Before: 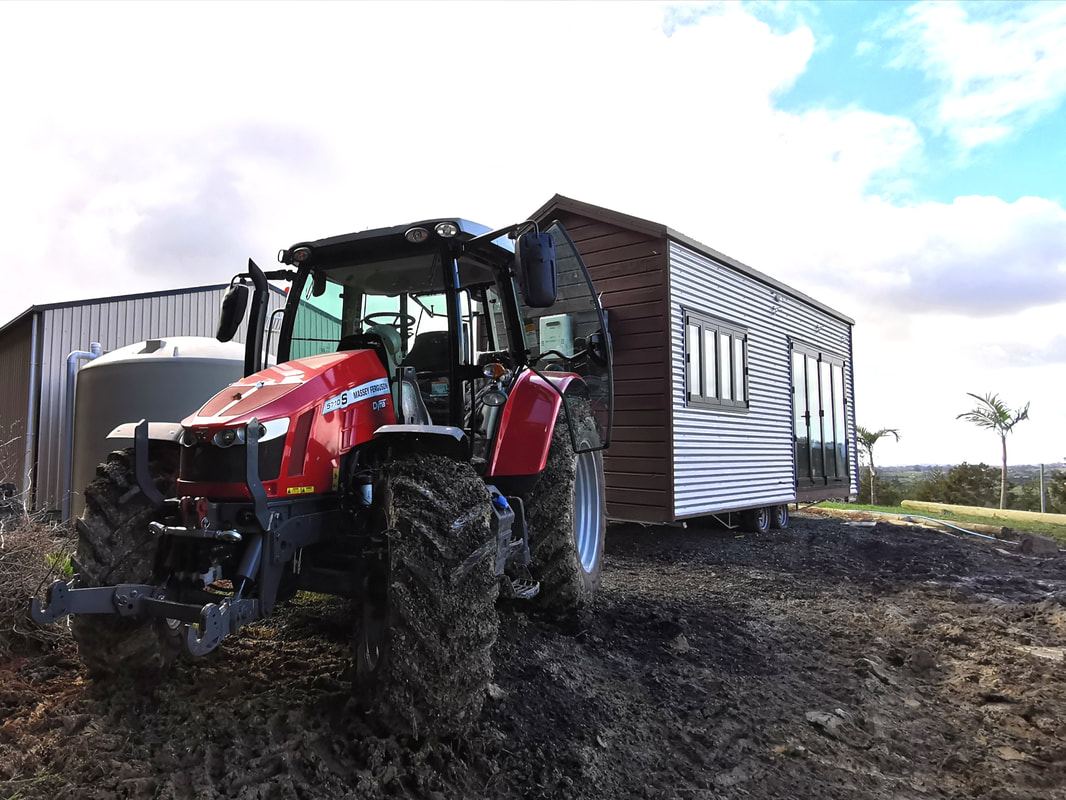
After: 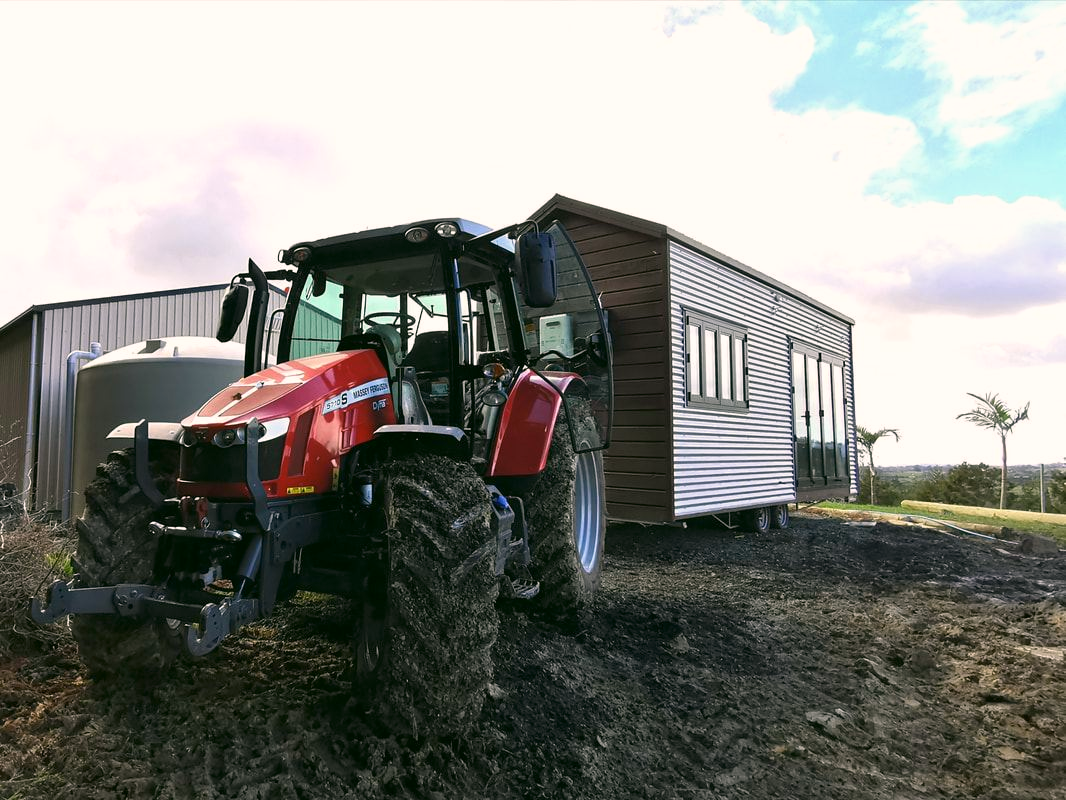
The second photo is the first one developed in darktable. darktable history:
color correction: highlights a* 4.53, highlights b* 4.95, shadows a* -7.85, shadows b* 4.56
